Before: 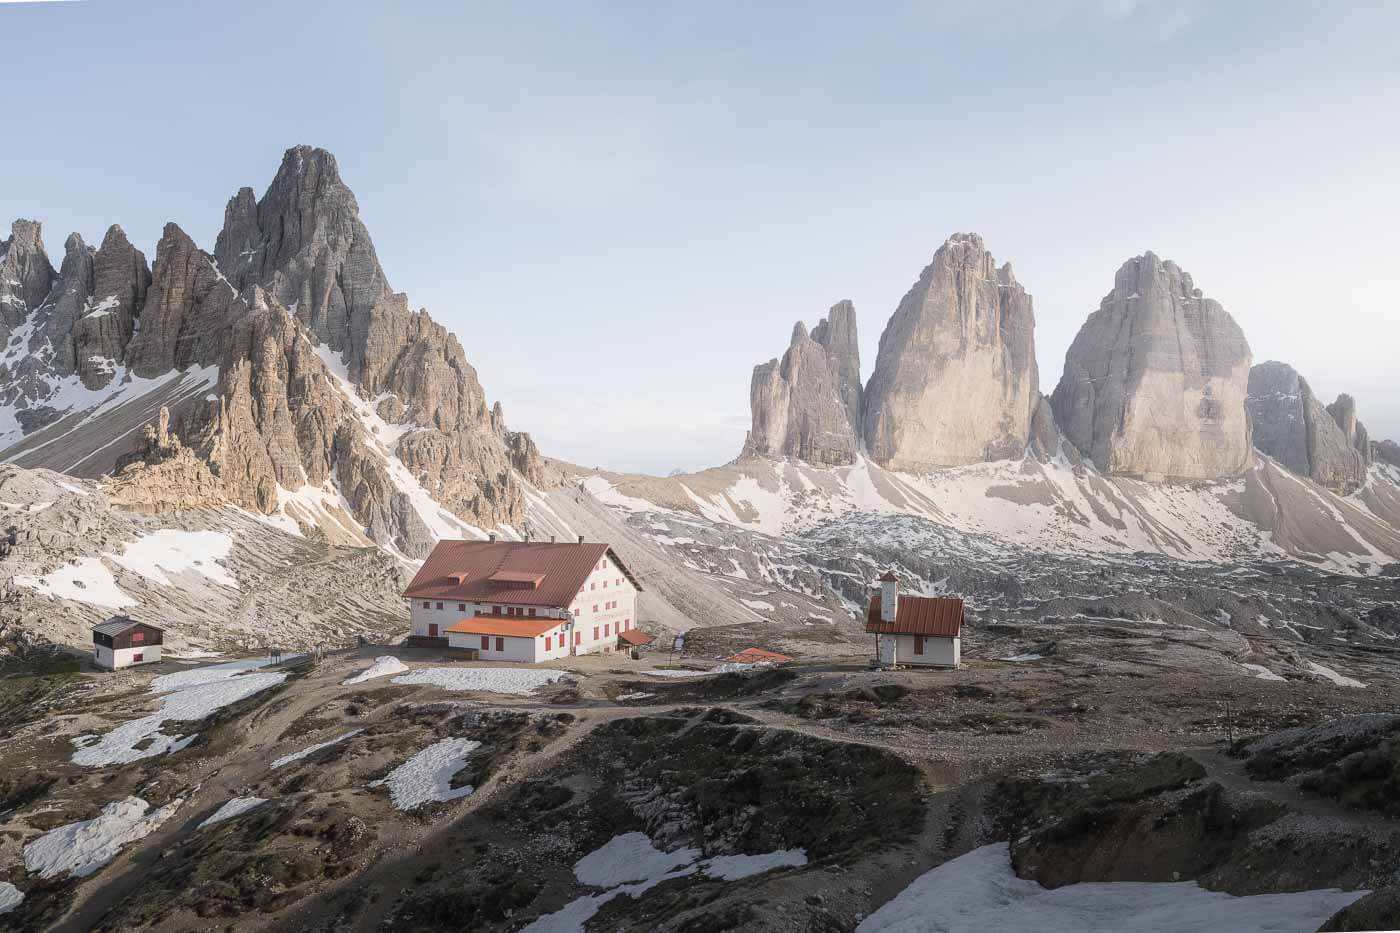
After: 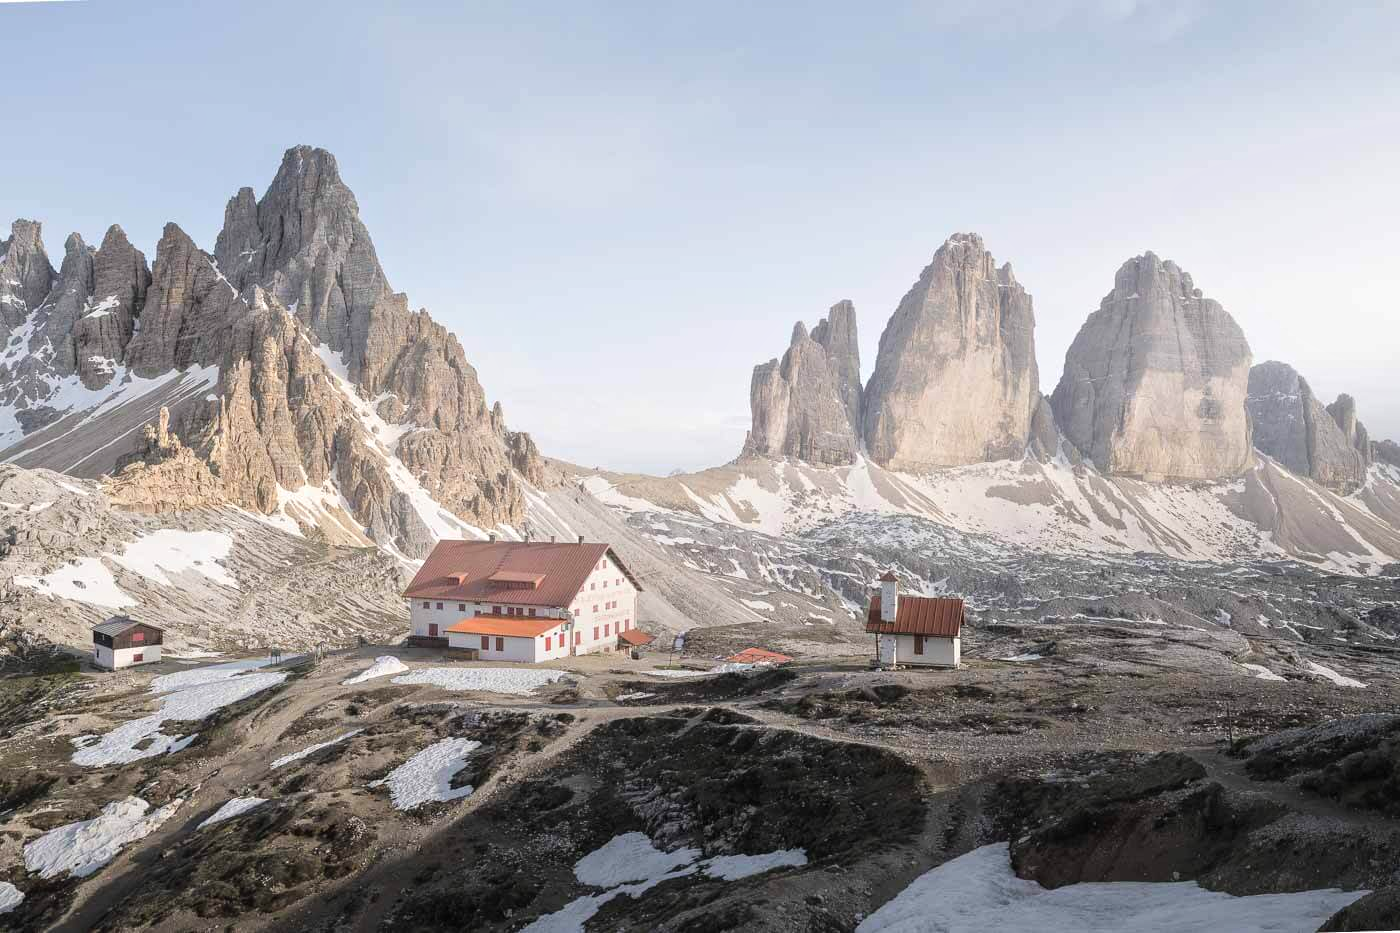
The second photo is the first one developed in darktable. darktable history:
tone equalizer: -8 EV 0.029 EV, -7 EV -0.043 EV, -6 EV 0.037 EV, -5 EV 0.032 EV, -4 EV 0.288 EV, -3 EV 0.641 EV, -2 EV 0.579 EV, -1 EV 0.194 EV, +0 EV 0.045 EV, mask exposure compensation -0.486 EV
